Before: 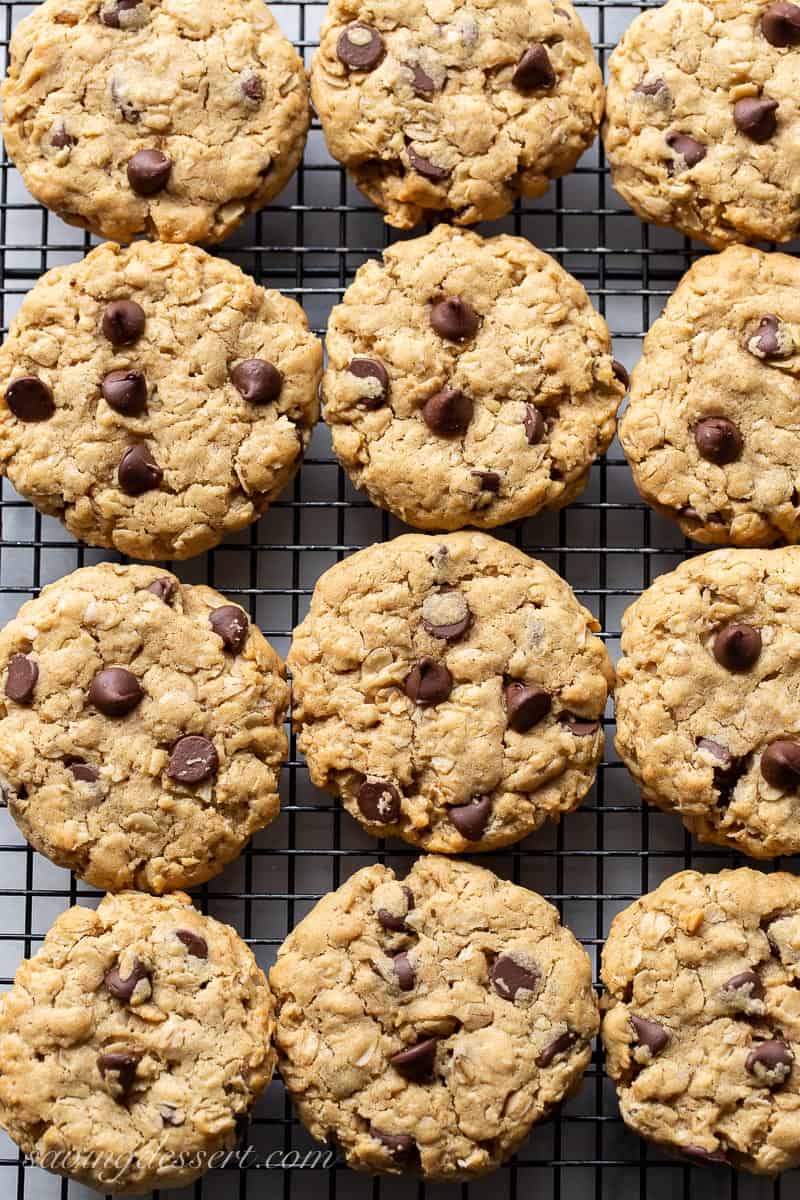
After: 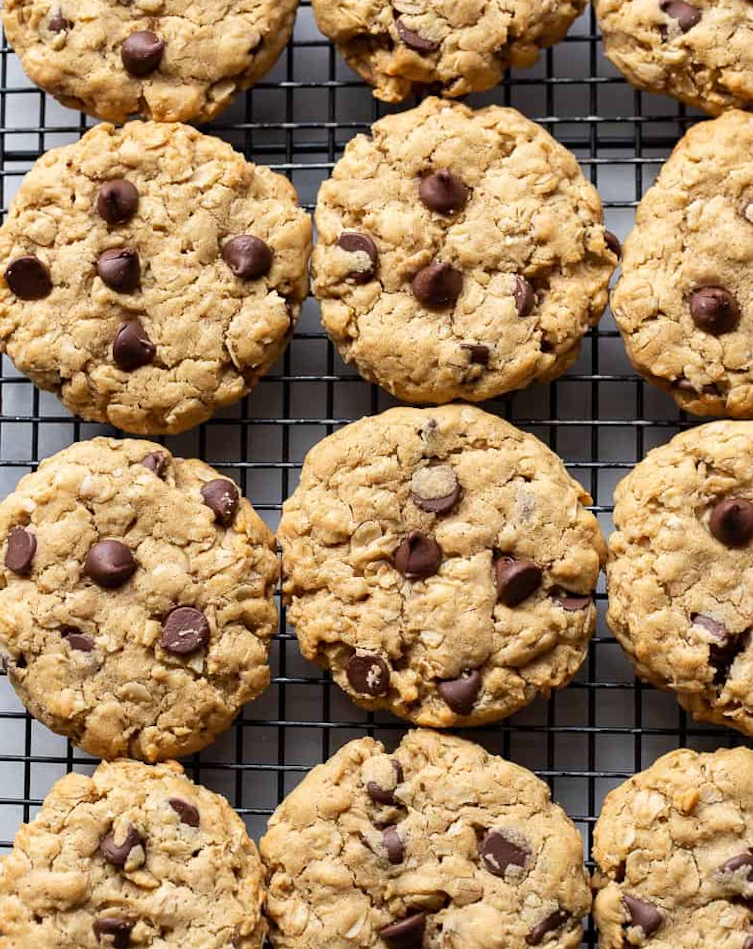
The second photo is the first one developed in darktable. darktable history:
rotate and perspective: lens shift (horizontal) -0.055, automatic cropping off
crop and rotate: angle 0.03°, top 11.643%, right 5.651%, bottom 11.189%
white balance: red 1, blue 1
